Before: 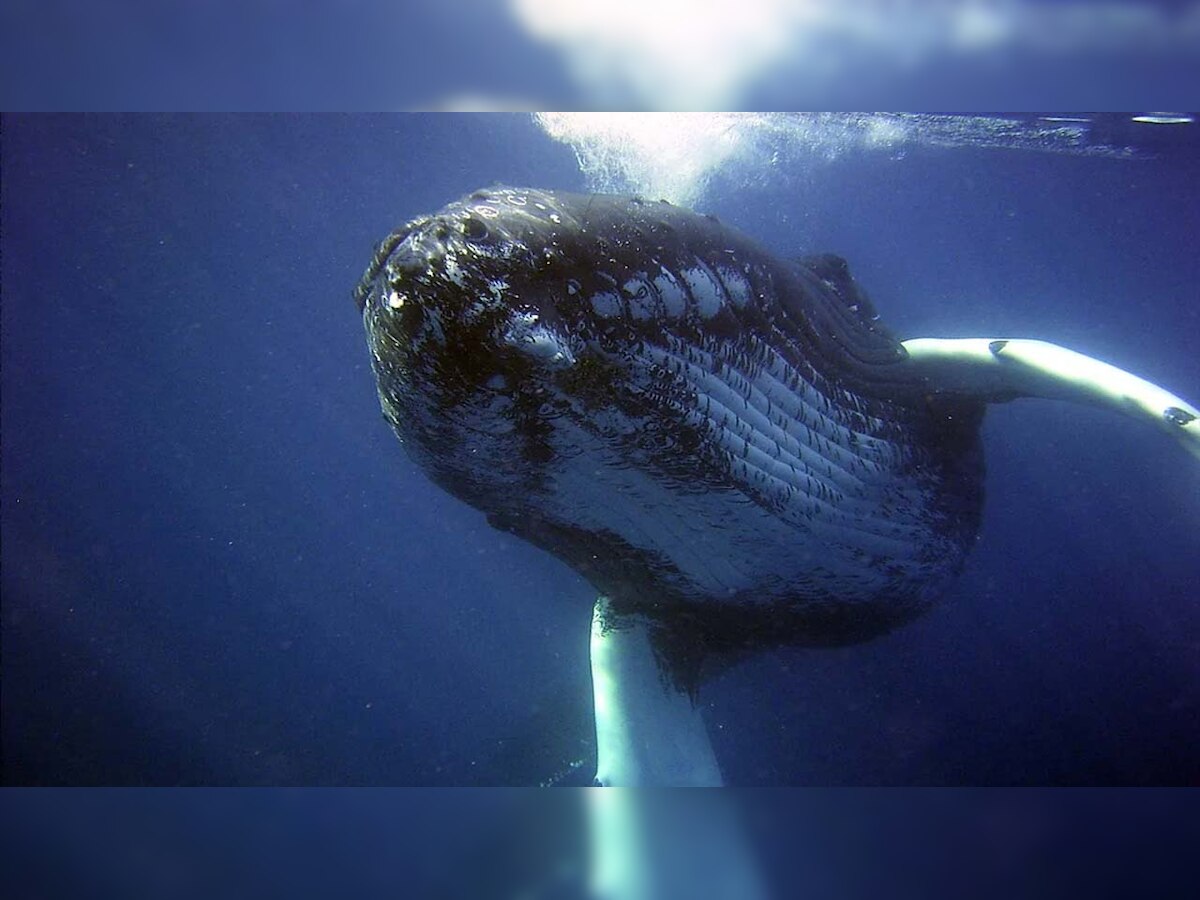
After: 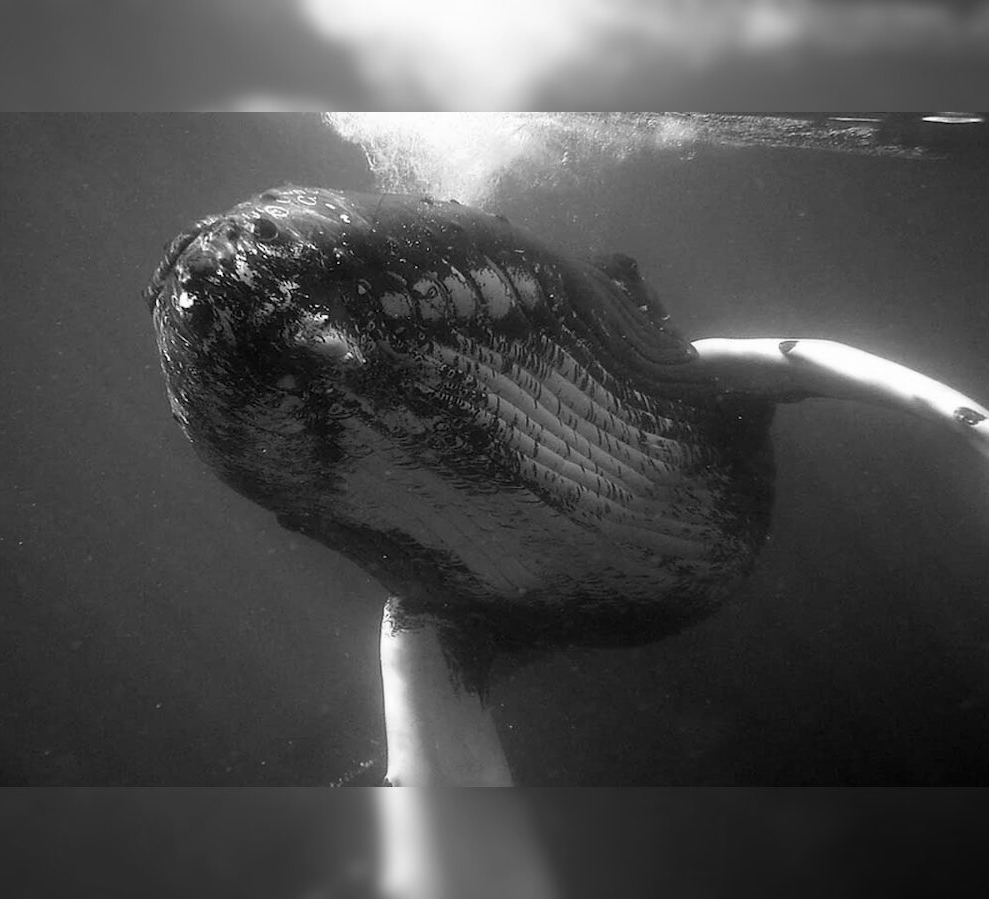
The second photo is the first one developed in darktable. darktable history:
crop: left 17.582%, bottom 0.031%
monochrome: on, module defaults
